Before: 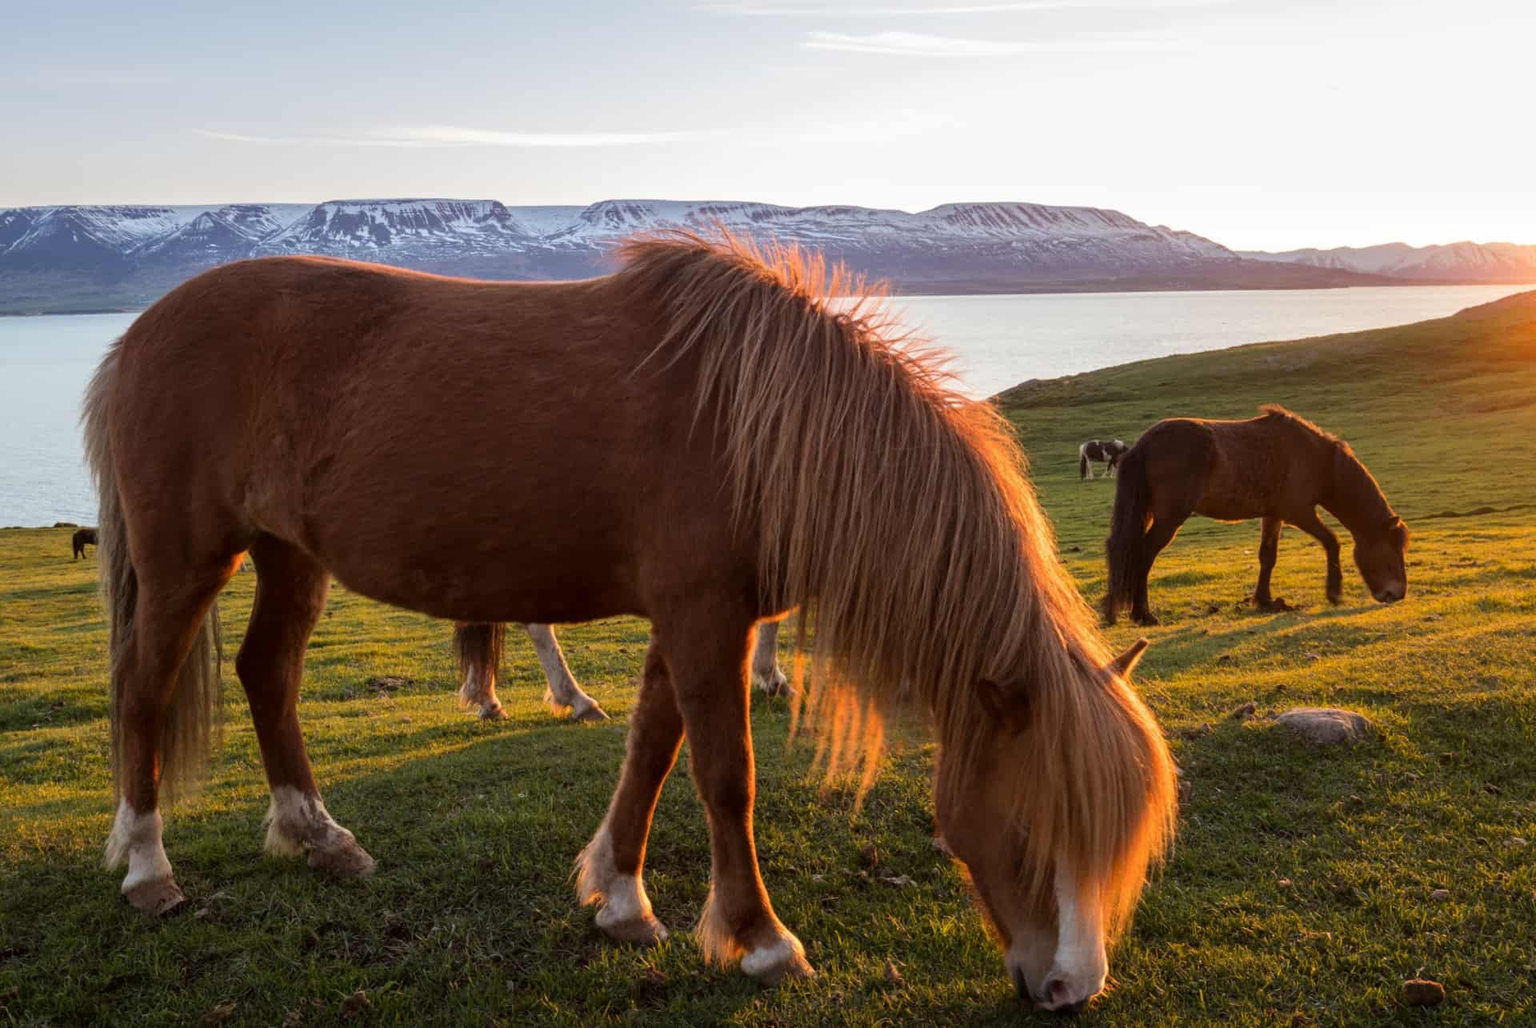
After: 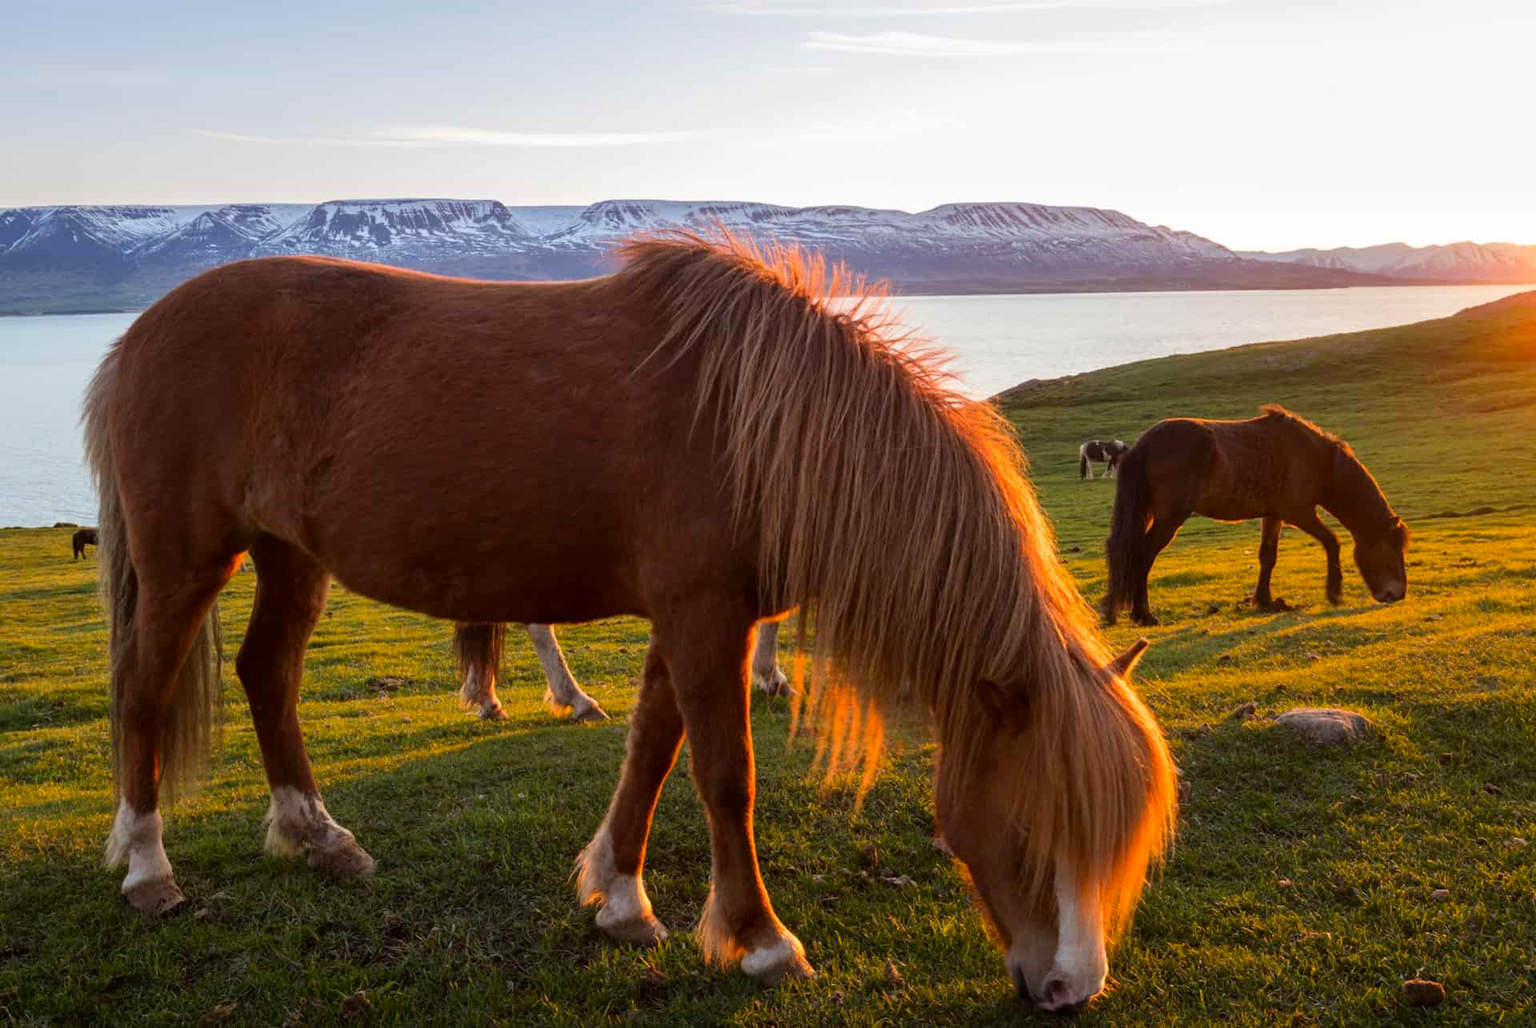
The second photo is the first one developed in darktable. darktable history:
contrast brightness saturation: contrast 0.04, saturation 0.16
vibrance: vibrance 15%
